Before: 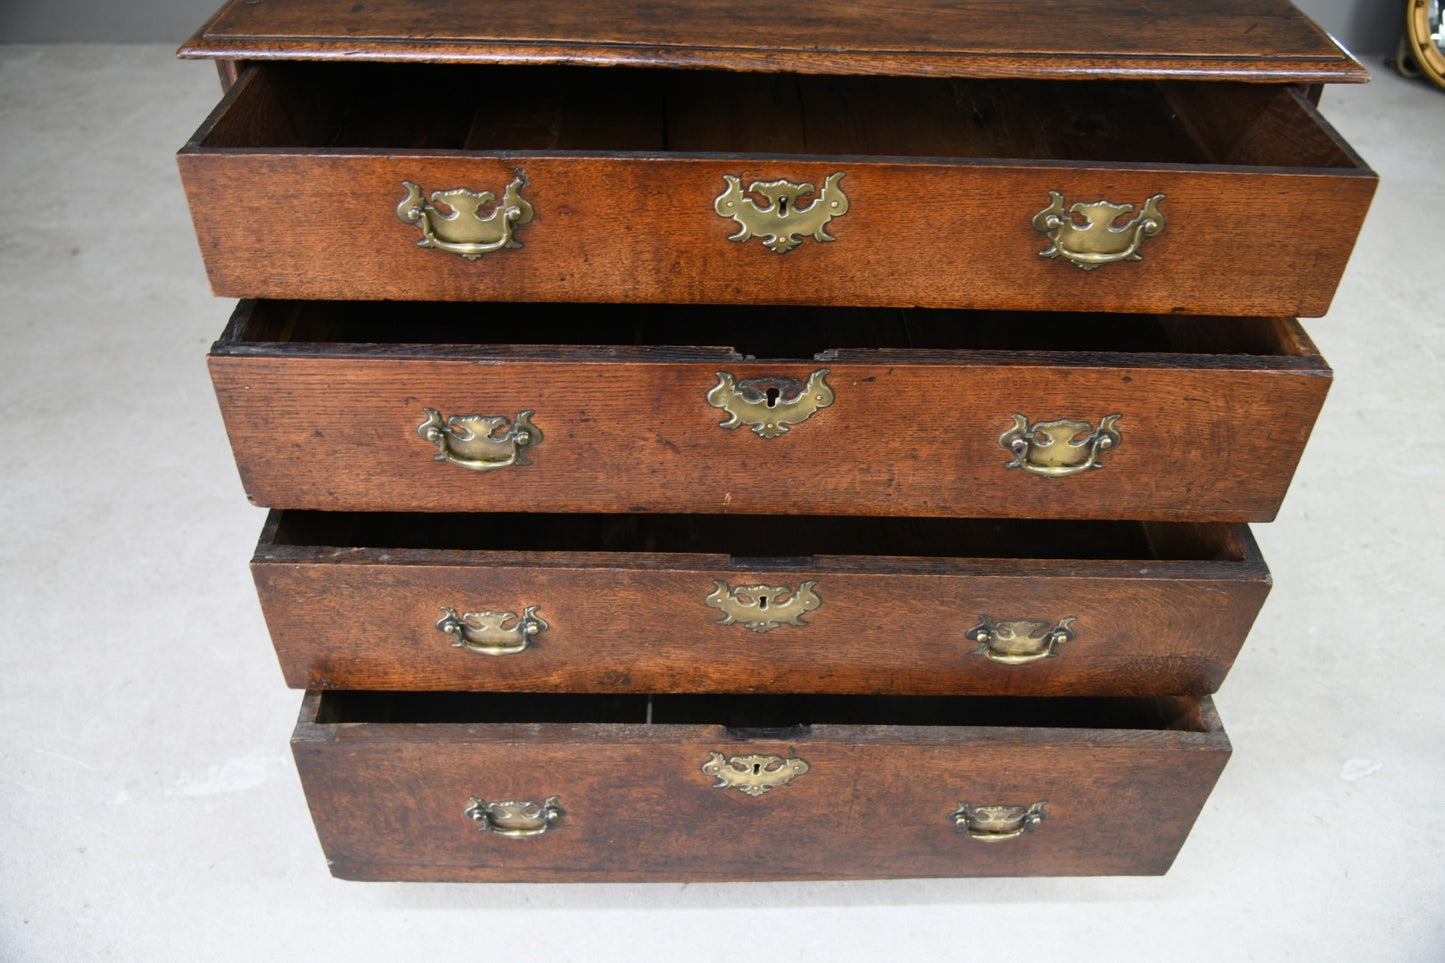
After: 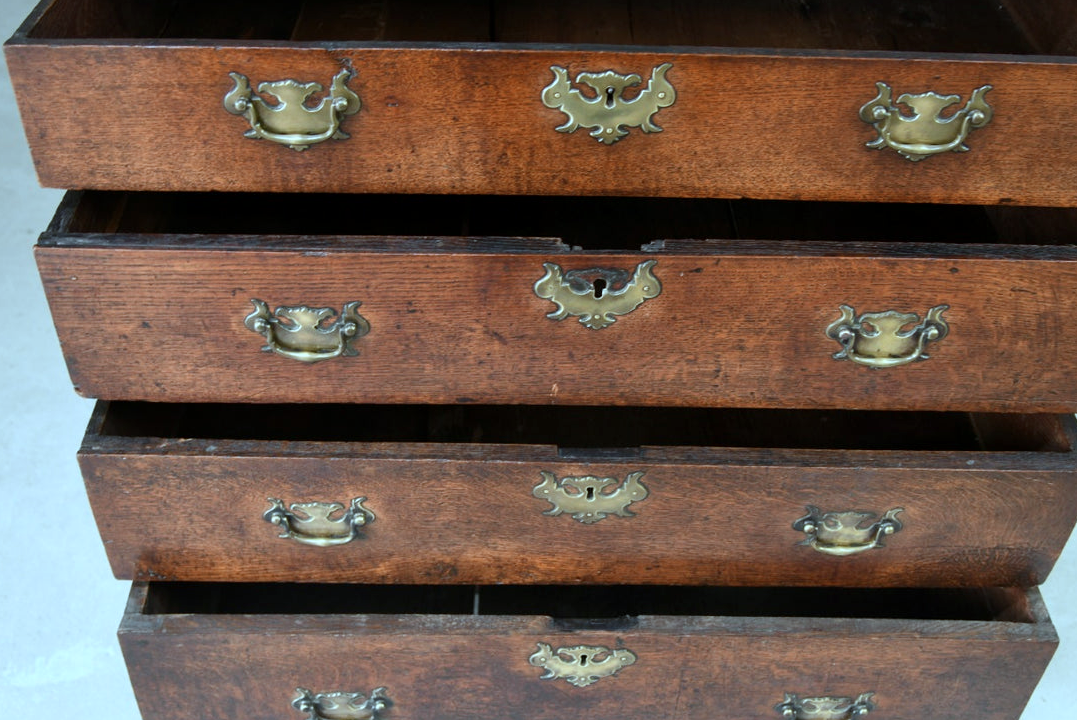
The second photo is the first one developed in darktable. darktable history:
color correction: highlights a* -11.82, highlights b* -14.97
local contrast: mode bilateral grid, contrast 20, coarseness 49, detail 119%, midtone range 0.2
crop and rotate: left 12.036%, top 11.416%, right 13.377%, bottom 13.725%
